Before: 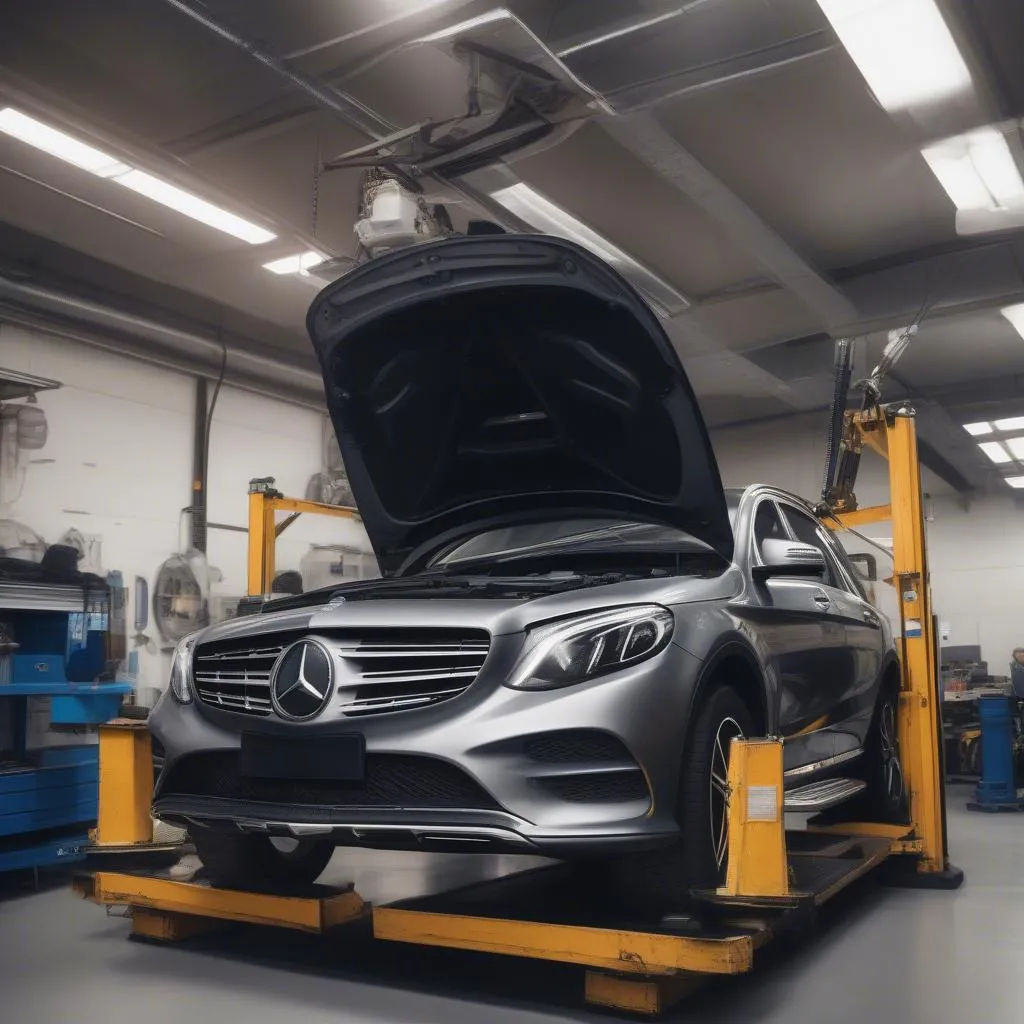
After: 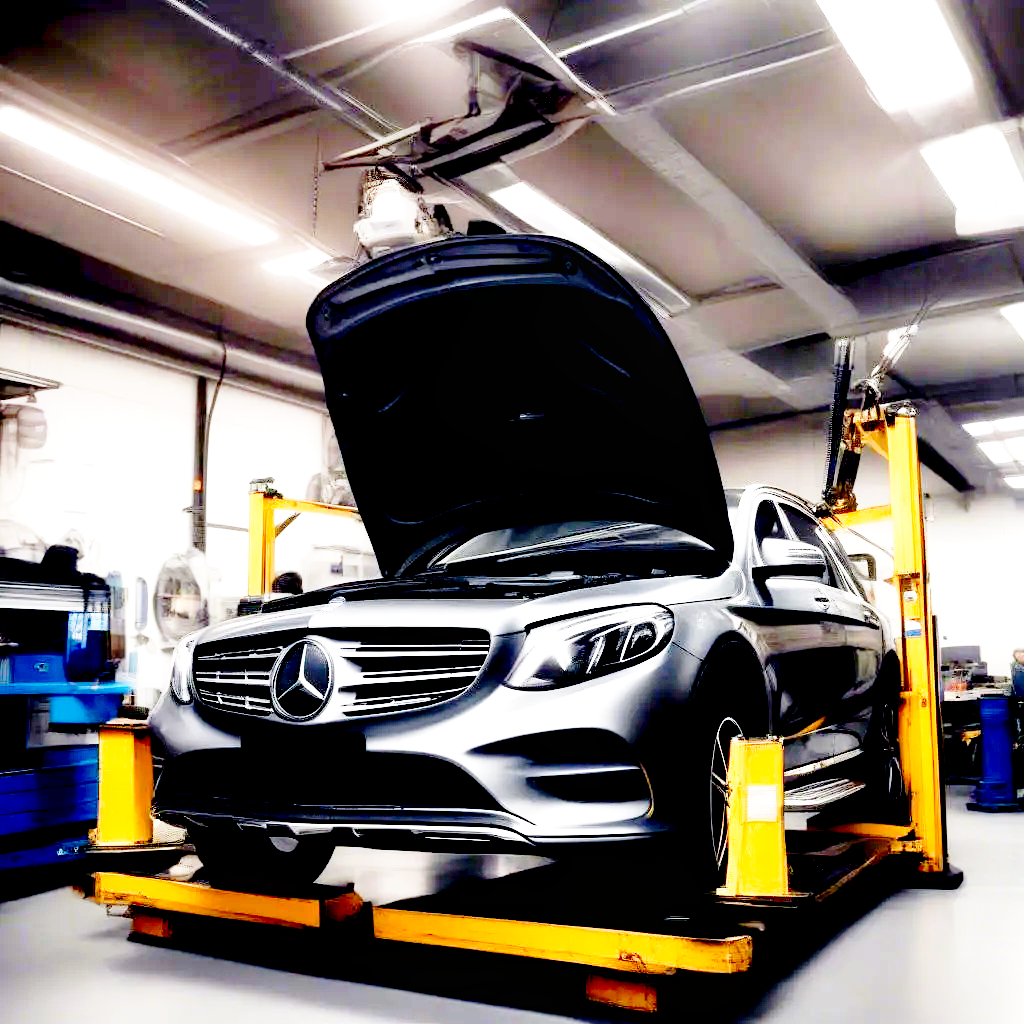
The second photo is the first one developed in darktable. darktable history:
exposure: black level correction 0.035, exposure 0.9 EV, compensate highlight preservation false
base curve: curves: ch0 [(0, 0) (0.028, 0.03) (0.105, 0.232) (0.387, 0.748) (0.754, 0.968) (1, 1)], fusion 1, exposure shift 0.576, preserve colors none
